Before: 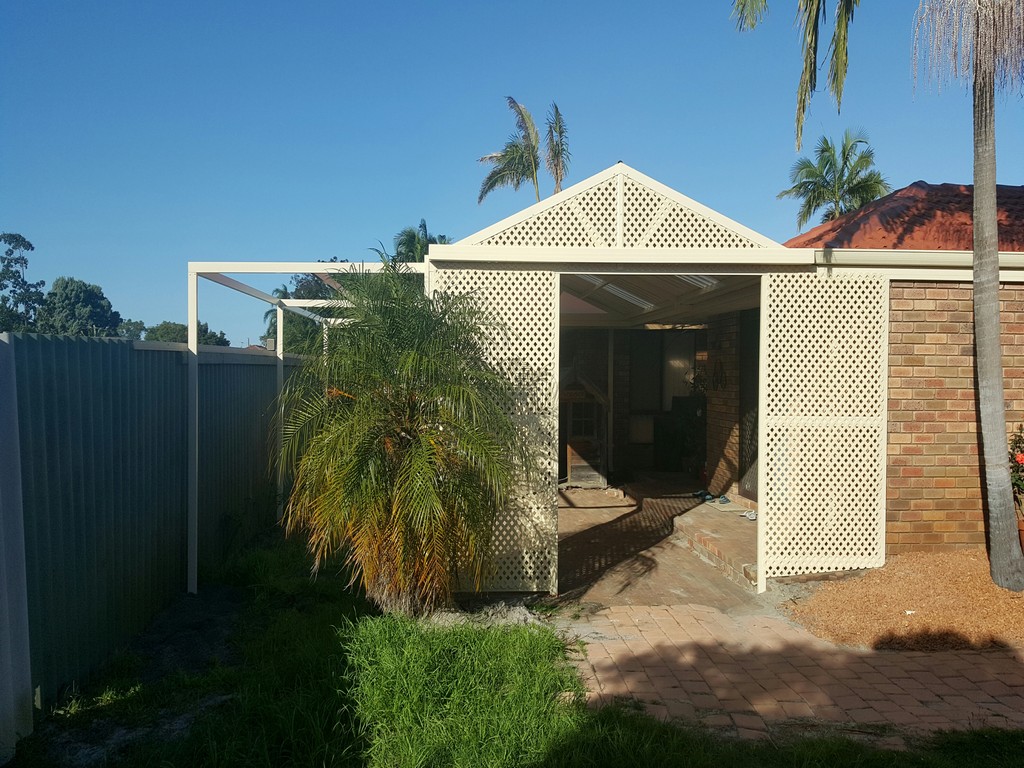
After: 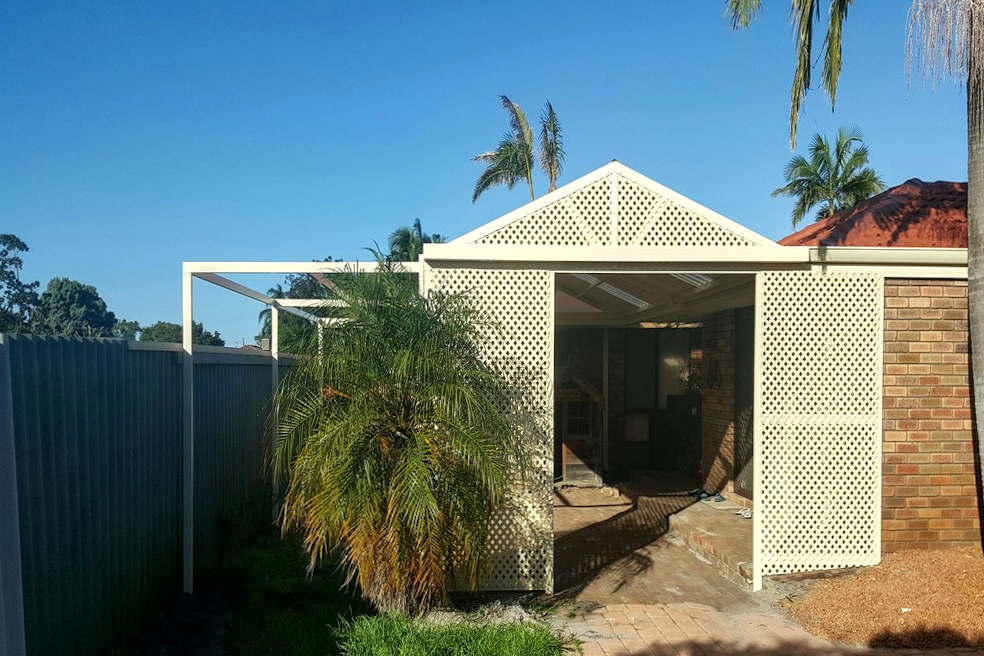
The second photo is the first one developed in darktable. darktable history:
color balance: contrast 10%
local contrast: on, module defaults
crop and rotate: angle 0.2°, left 0.275%, right 3.127%, bottom 14.18%
